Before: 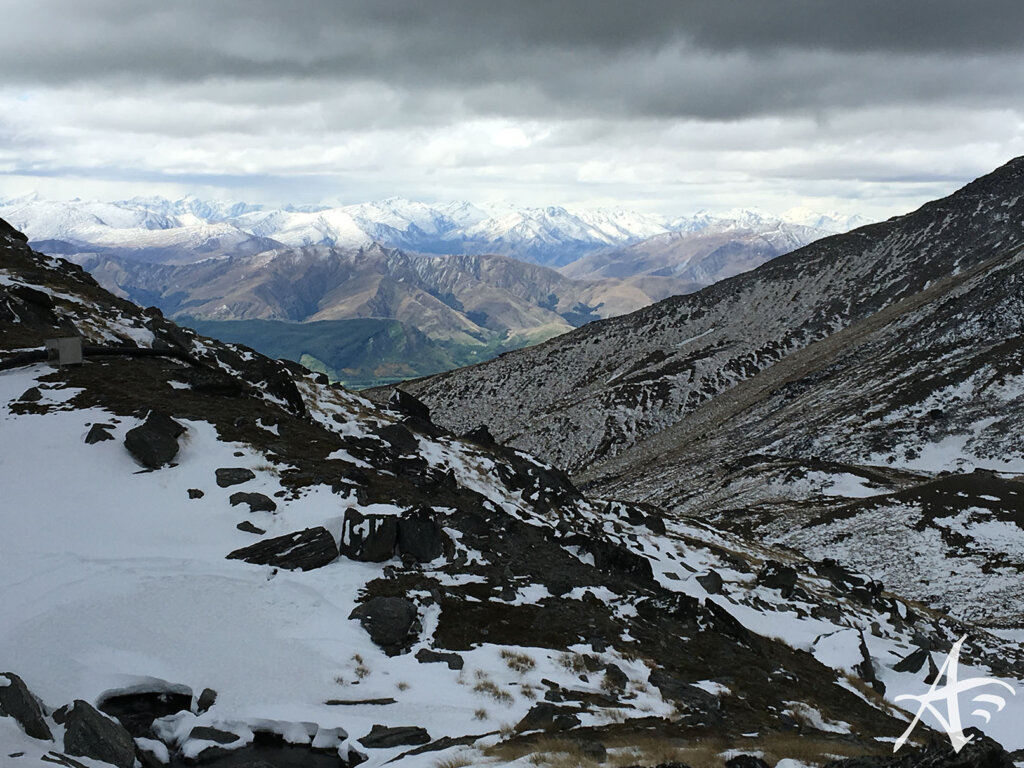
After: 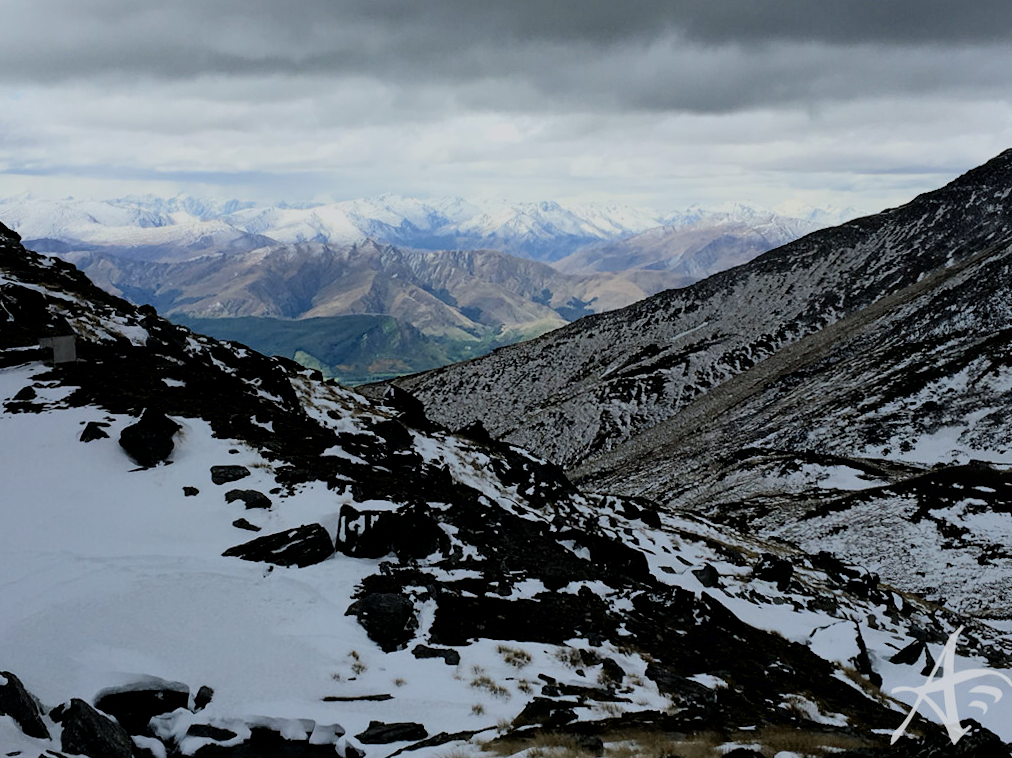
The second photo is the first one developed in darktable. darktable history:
white balance: red 0.988, blue 1.017
rotate and perspective: rotation -0.45°, automatic cropping original format, crop left 0.008, crop right 0.992, crop top 0.012, crop bottom 0.988
exposure: black level correction 0.01, exposure 0.014 EV, compensate highlight preservation false
filmic rgb: black relative exposure -7.65 EV, white relative exposure 4.56 EV, hardness 3.61, color science v6 (2022)
